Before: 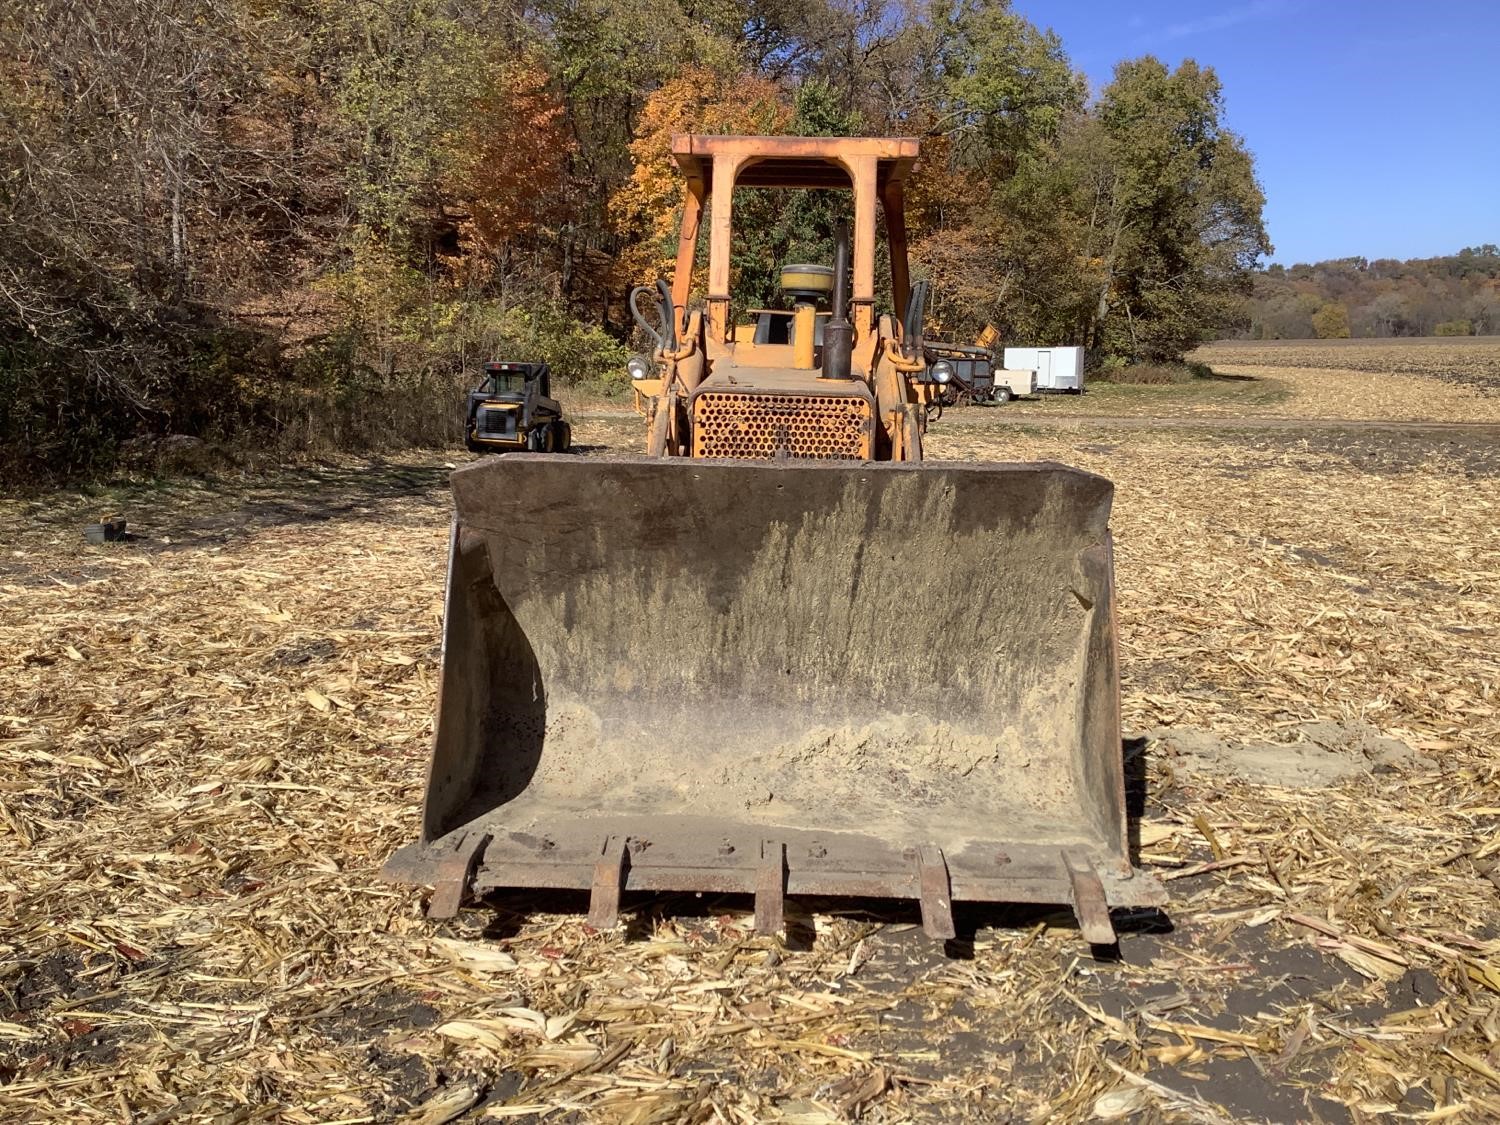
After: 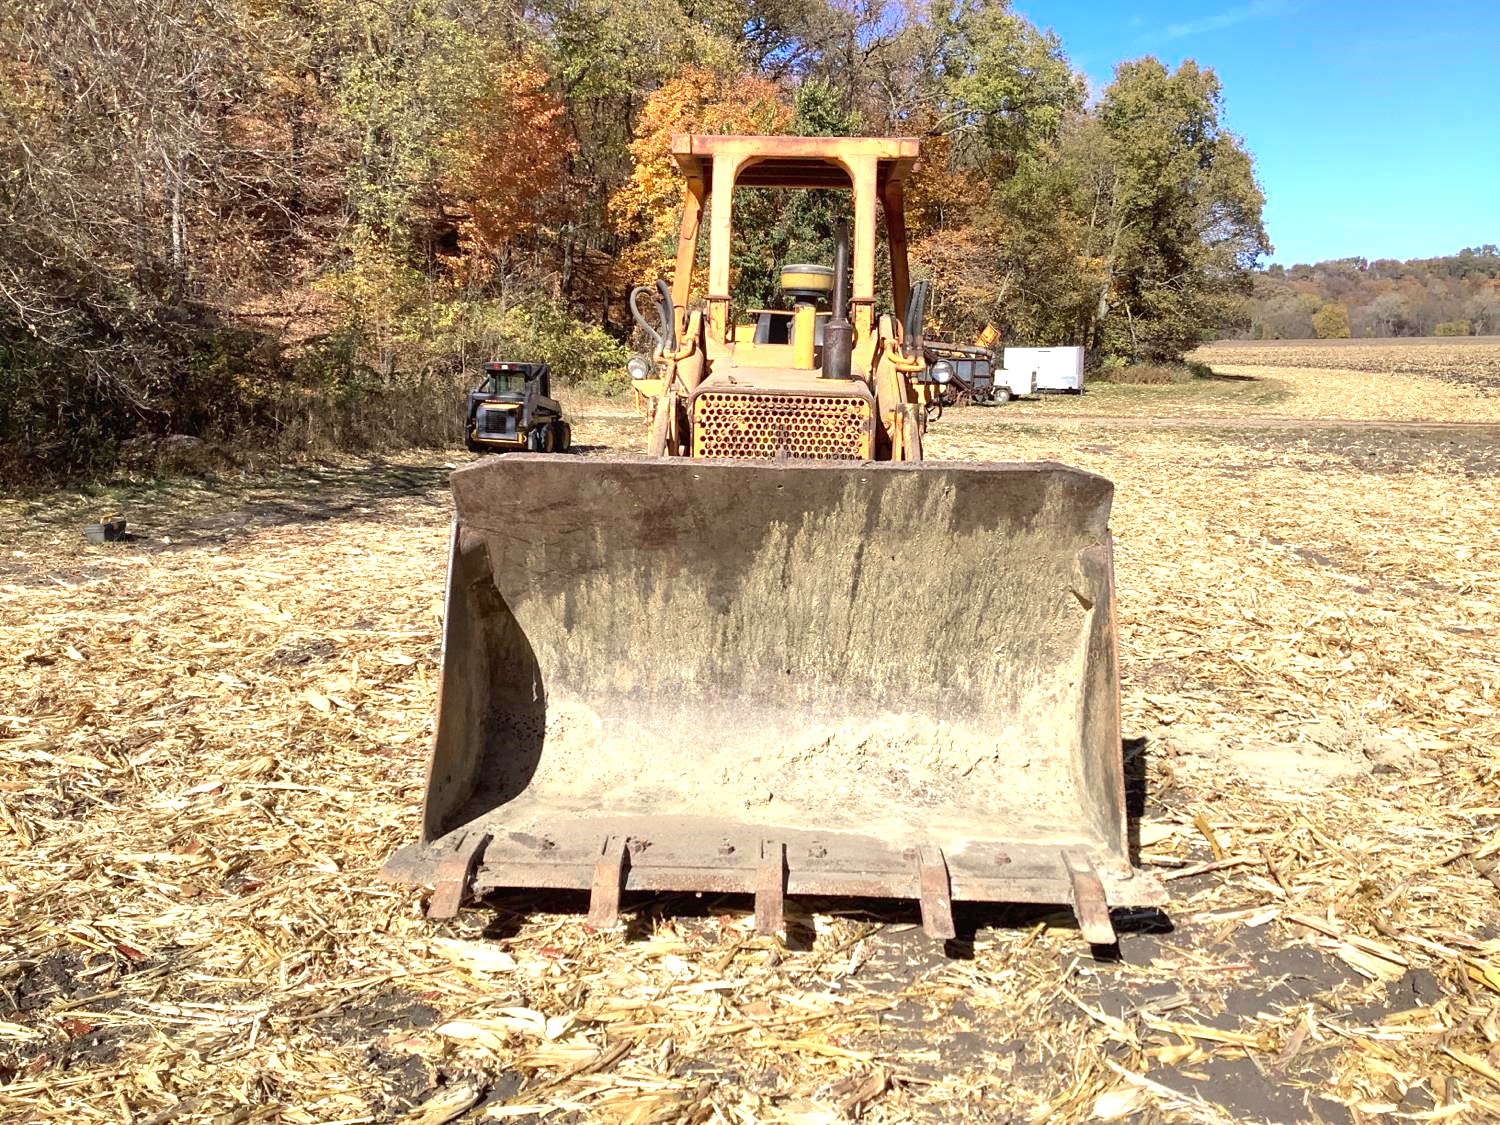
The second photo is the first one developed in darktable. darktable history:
exposure: black level correction 0, exposure 1 EV, compensate exposure bias true, compensate highlight preservation false
color zones: curves: ch1 [(0.25, 0.5) (0.747, 0.71)]
